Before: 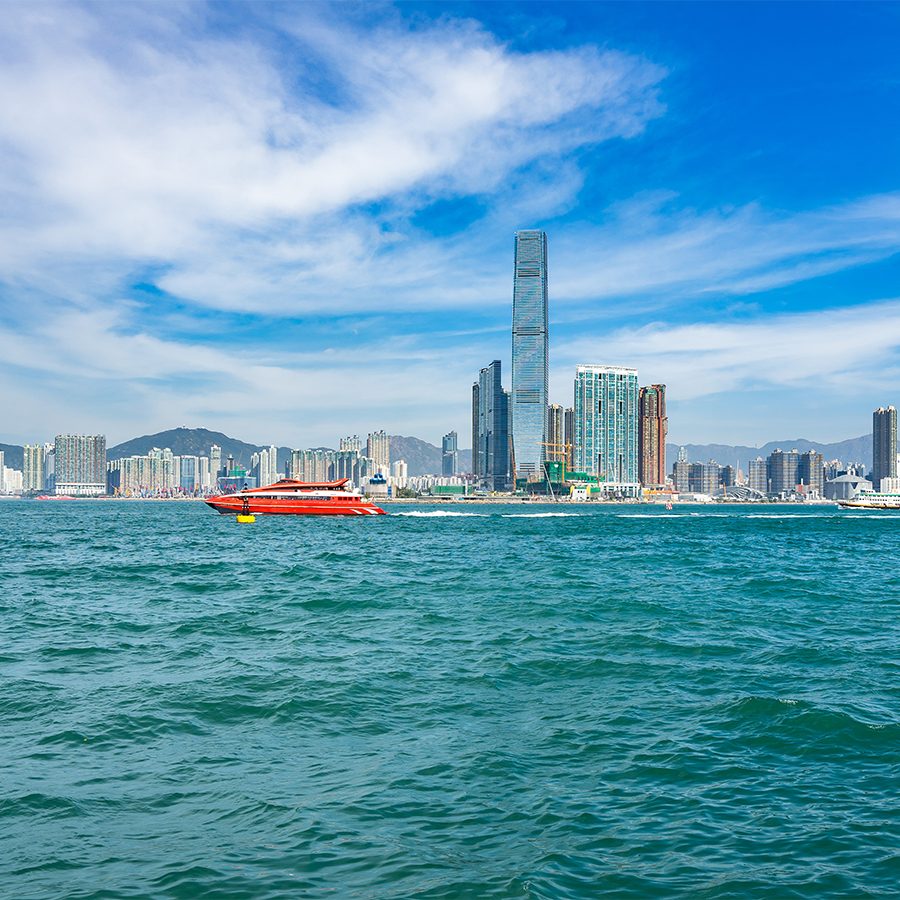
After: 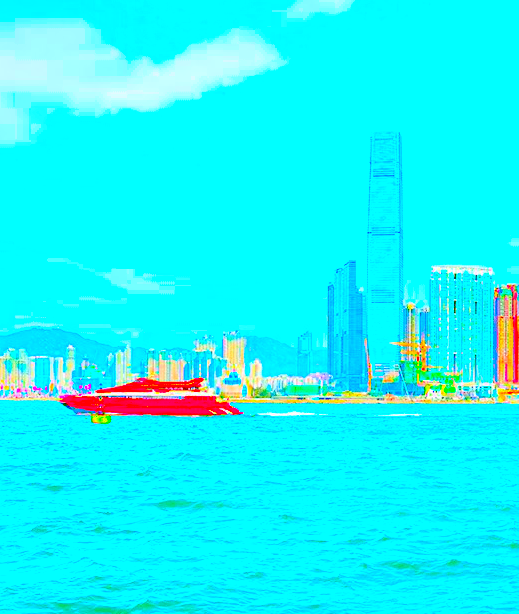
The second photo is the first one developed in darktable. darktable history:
crop: left 16.202%, top 11.208%, right 26.045%, bottom 20.557%
exposure: exposure 8 EV, compensate highlight preservation false
global tonemap: drago (1, 100), detail 1
color balance rgb: linear chroma grading › shadows 32%, linear chroma grading › global chroma -2%, linear chroma grading › mid-tones 4%, perceptual saturation grading › global saturation -2%, perceptual saturation grading › highlights -8%, perceptual saturation grading › mid-tones 8%, perceptual saturation grading › shadows 4%, perceptual brilliance grading › highlights 8%, perceptual brilliance grading › mid-tones 4%, perceptual brilliance grading › shadows 2%, global vibrance 16%, saturation formula JzAzBz (2021)
